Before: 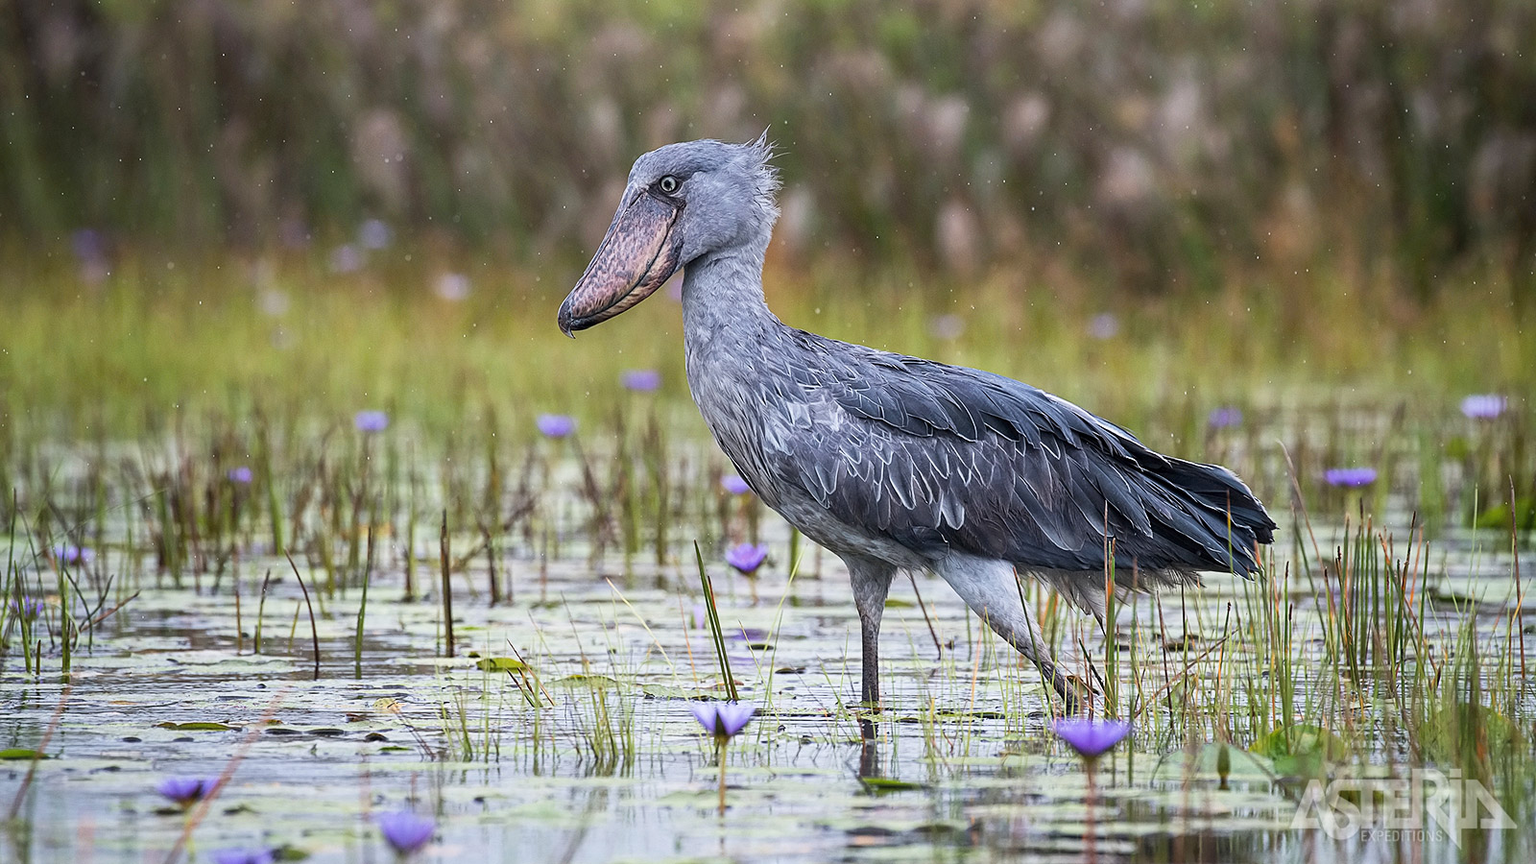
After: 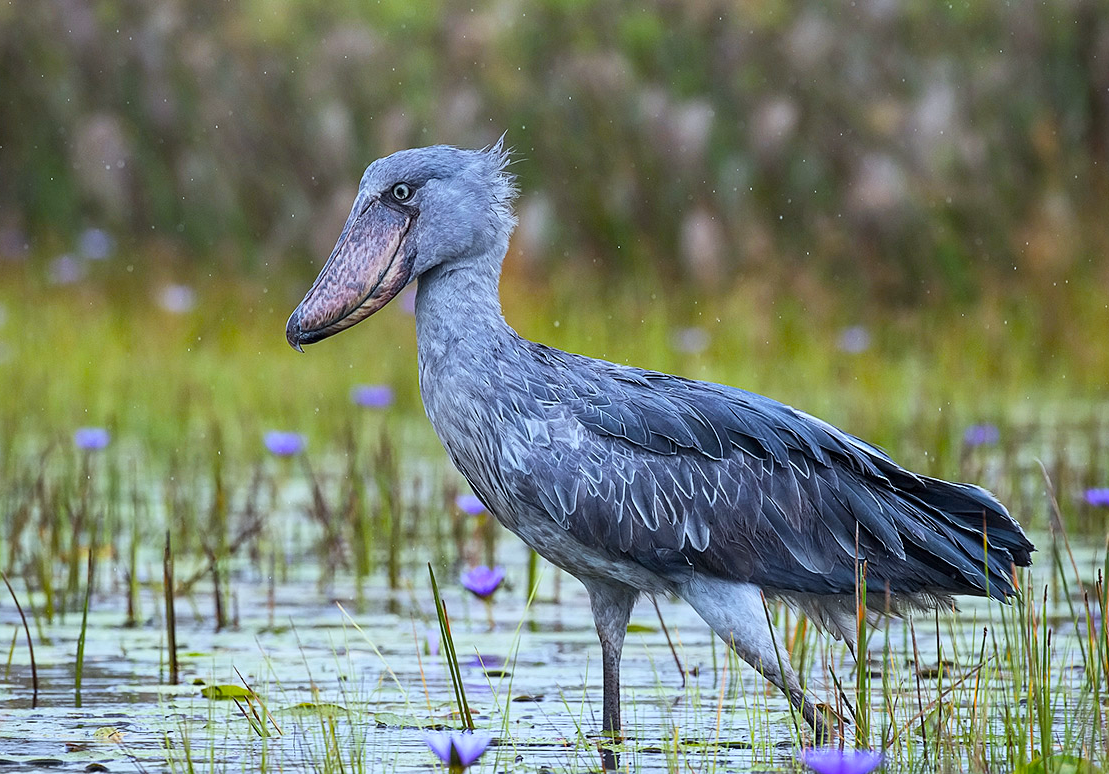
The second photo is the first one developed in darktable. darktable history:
crop: left 18.479%, right 12.2%, bottom 13.971%
color balance rgb: linear chroma grading › global chroma 8.33%, perceptual saturation grading › global saturation 18.52%, global vibrance 7.87%
white balance: red 0.925, blue 1.046
